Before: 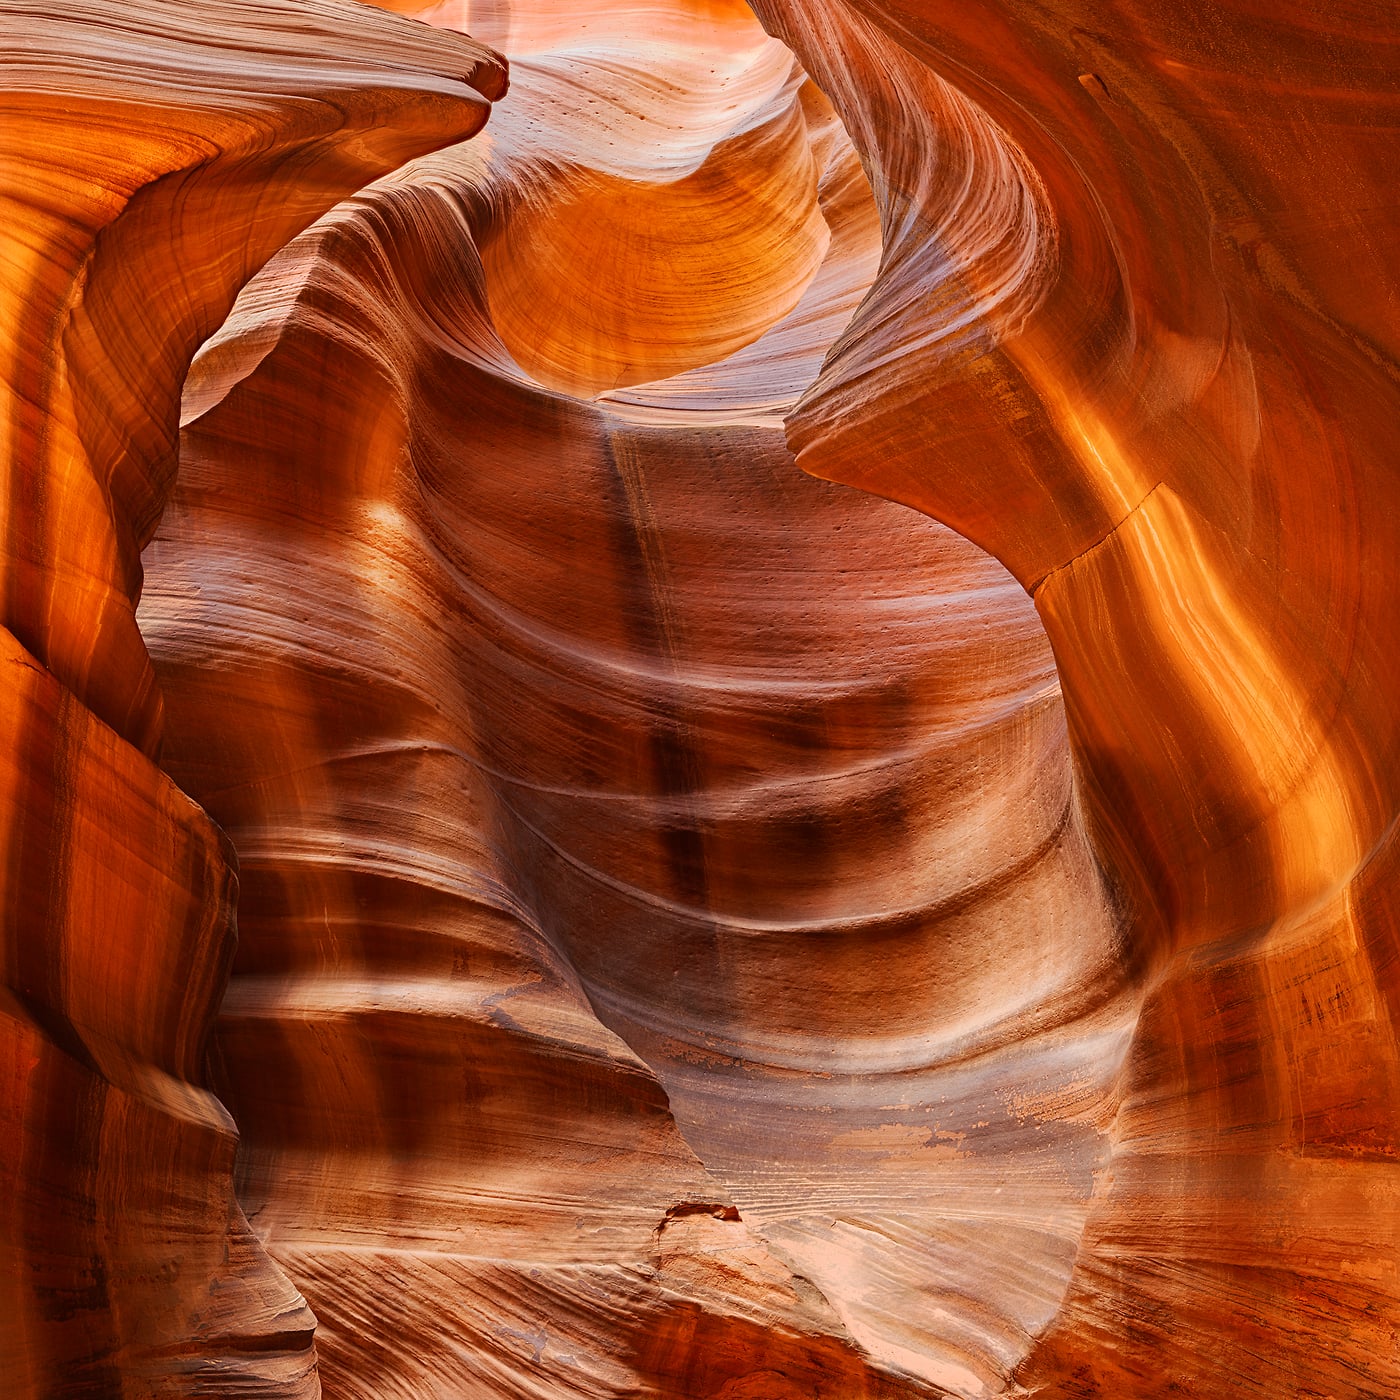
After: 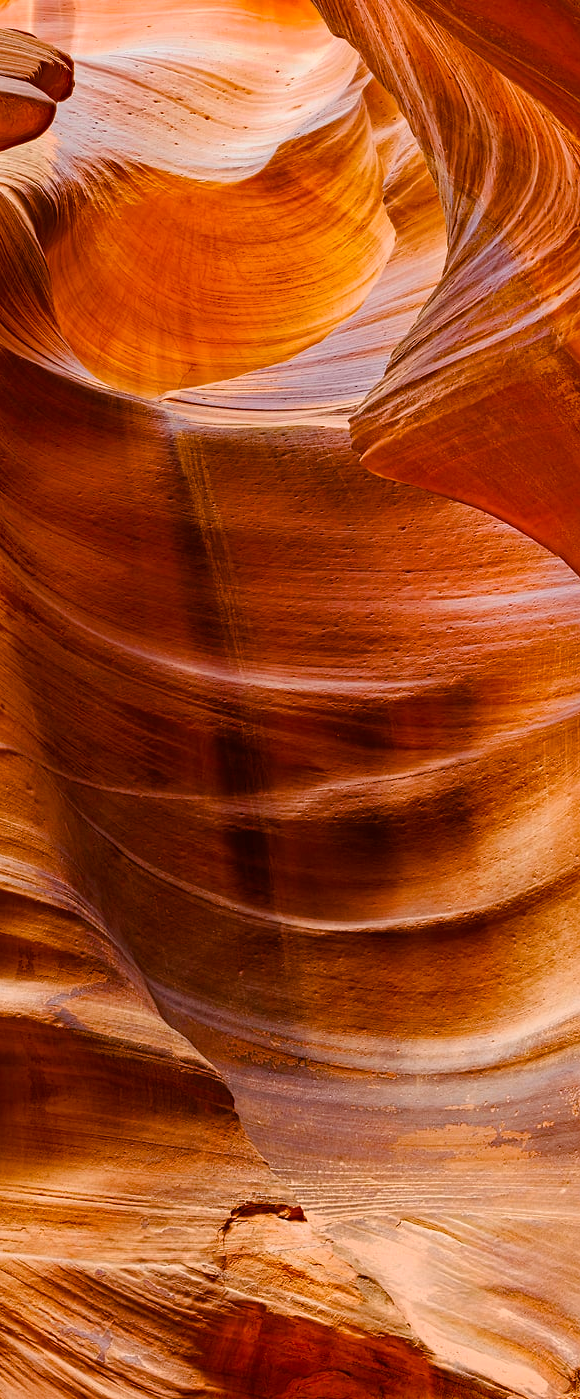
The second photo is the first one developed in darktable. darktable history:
color balance rgb: linear chroma grading › global chroma 25.568%, perceptual saturation grading › global saturation 20%, perceptual saturation grading › highlights -25.392%, perceptual saturation grading › shadows 25.032%
crop: left 31.11%, right 27.418%
